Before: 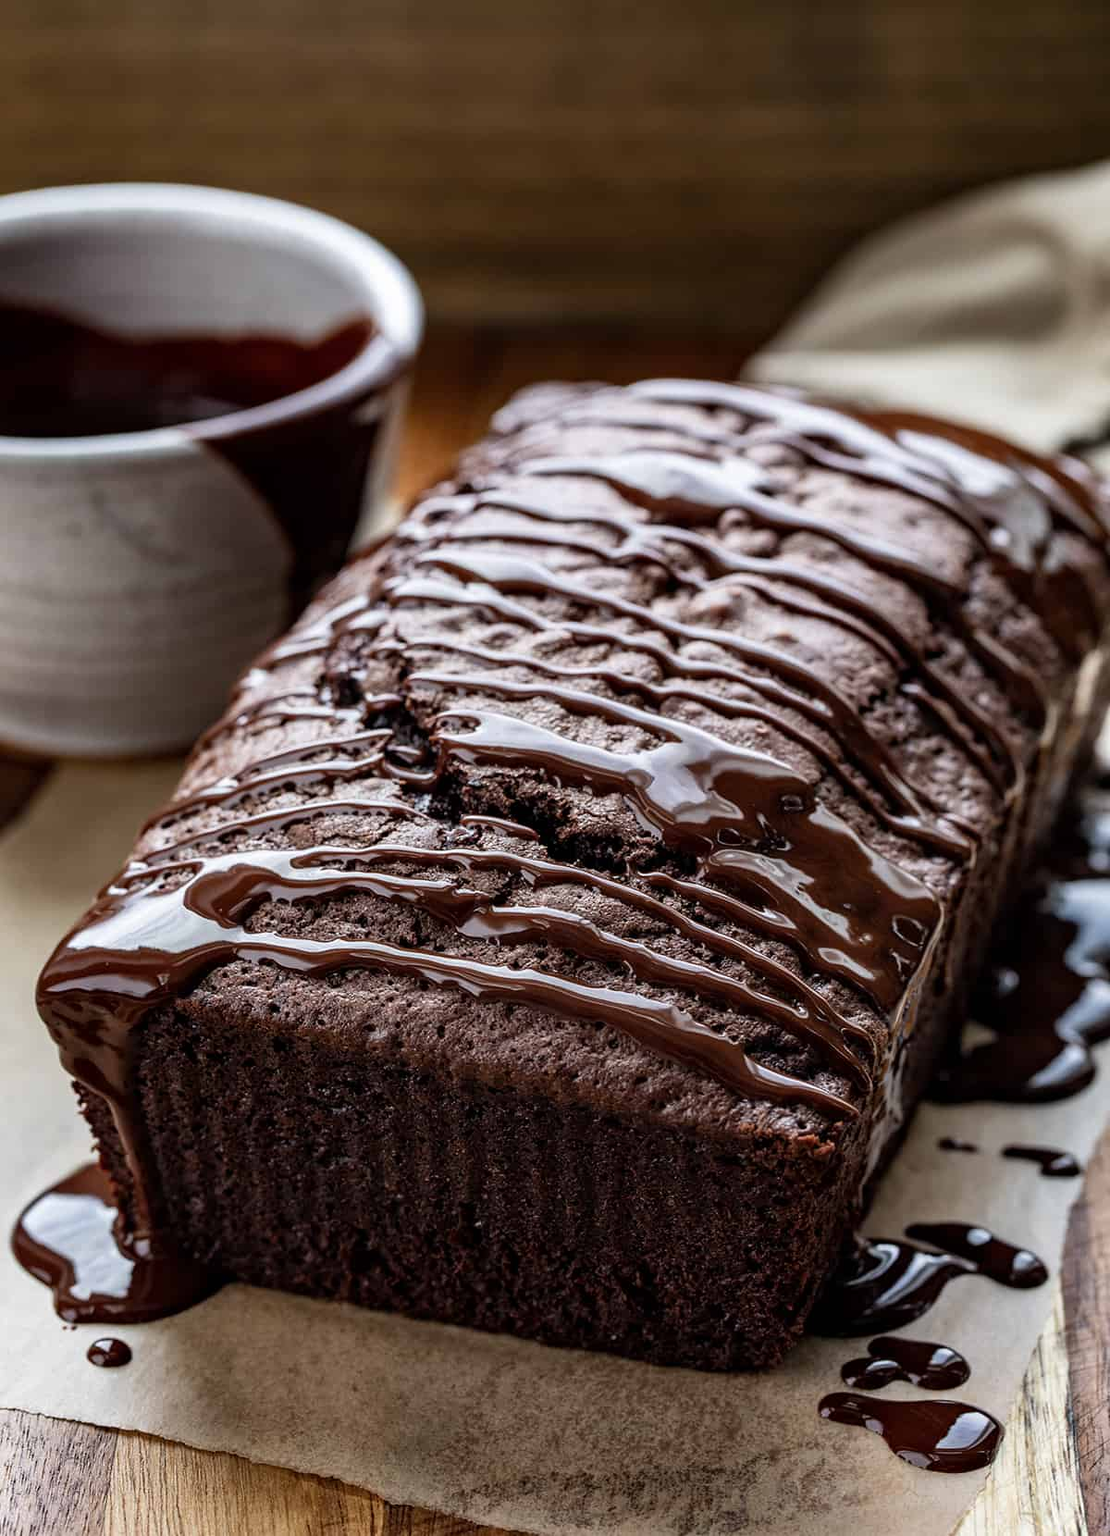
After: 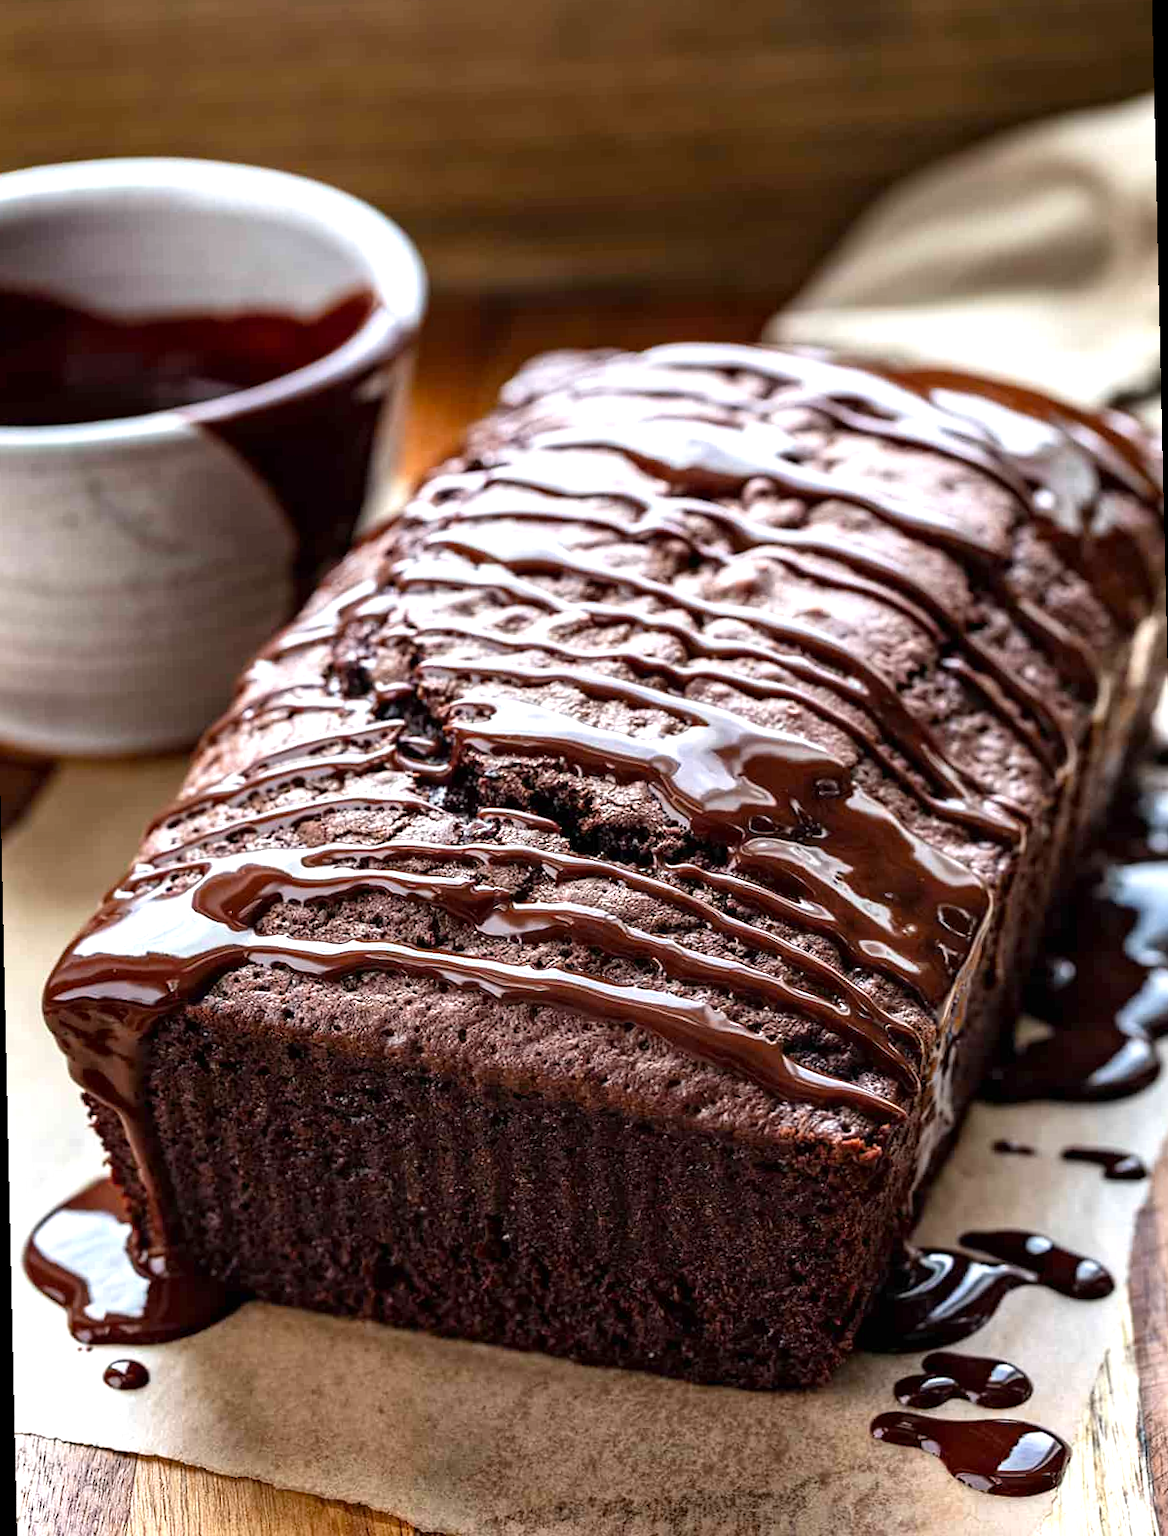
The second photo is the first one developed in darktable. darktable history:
rotate and perspective: rotation -1.32°, lens shift (horizontal) -0.031, crop left 0.015, crop right 0.985, crop top 0.047, crop bottom 0.982
exposure: exposure 0.74 EV, compensate highlight preservation false
